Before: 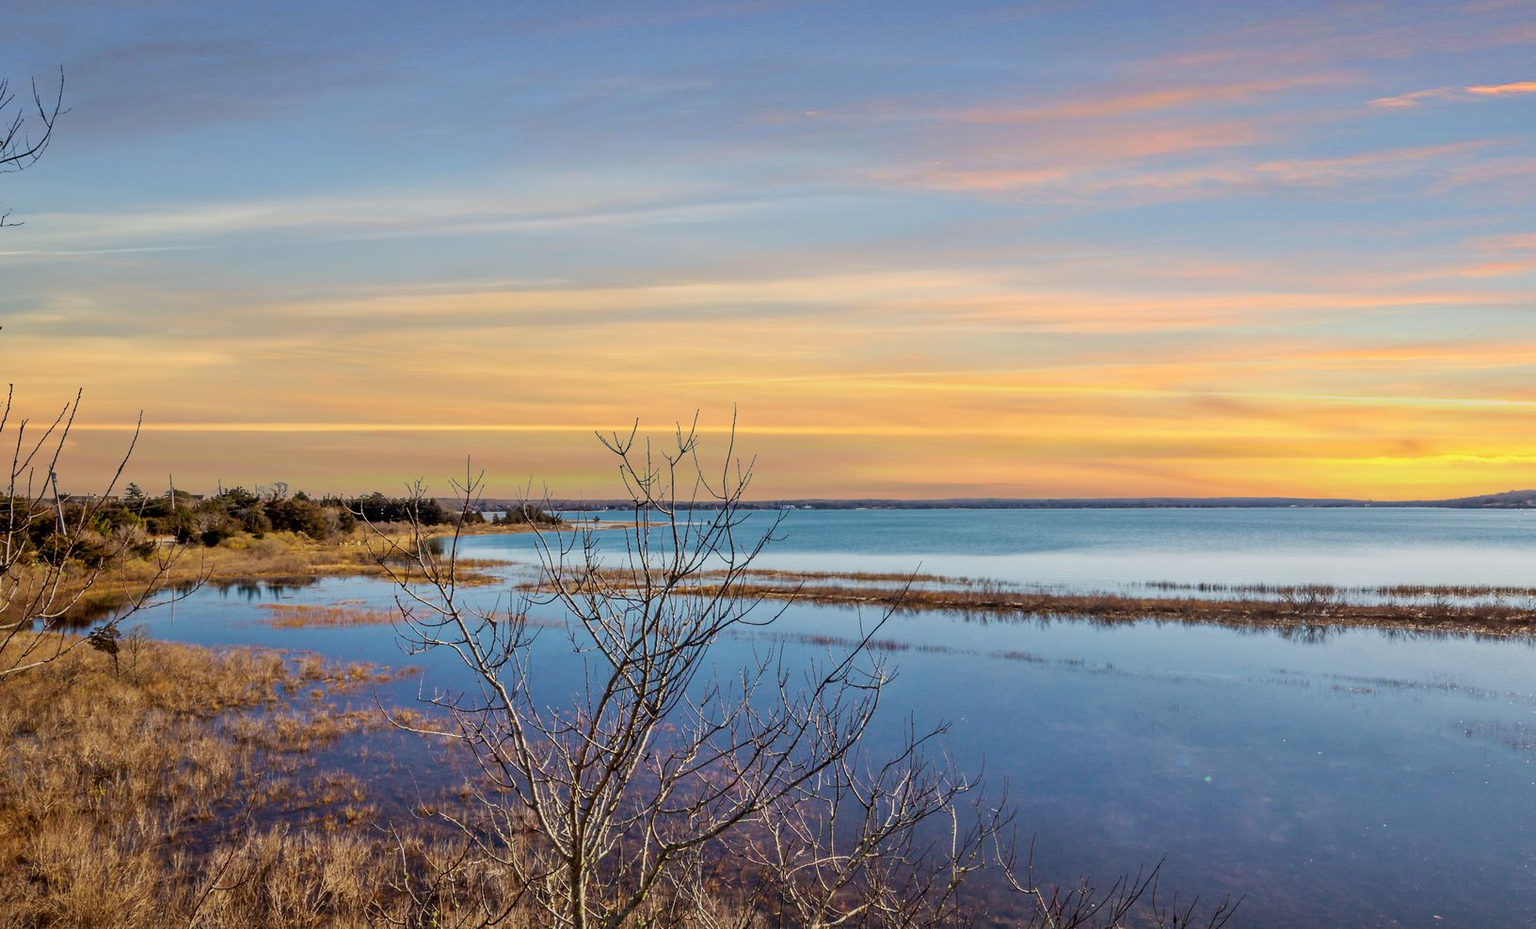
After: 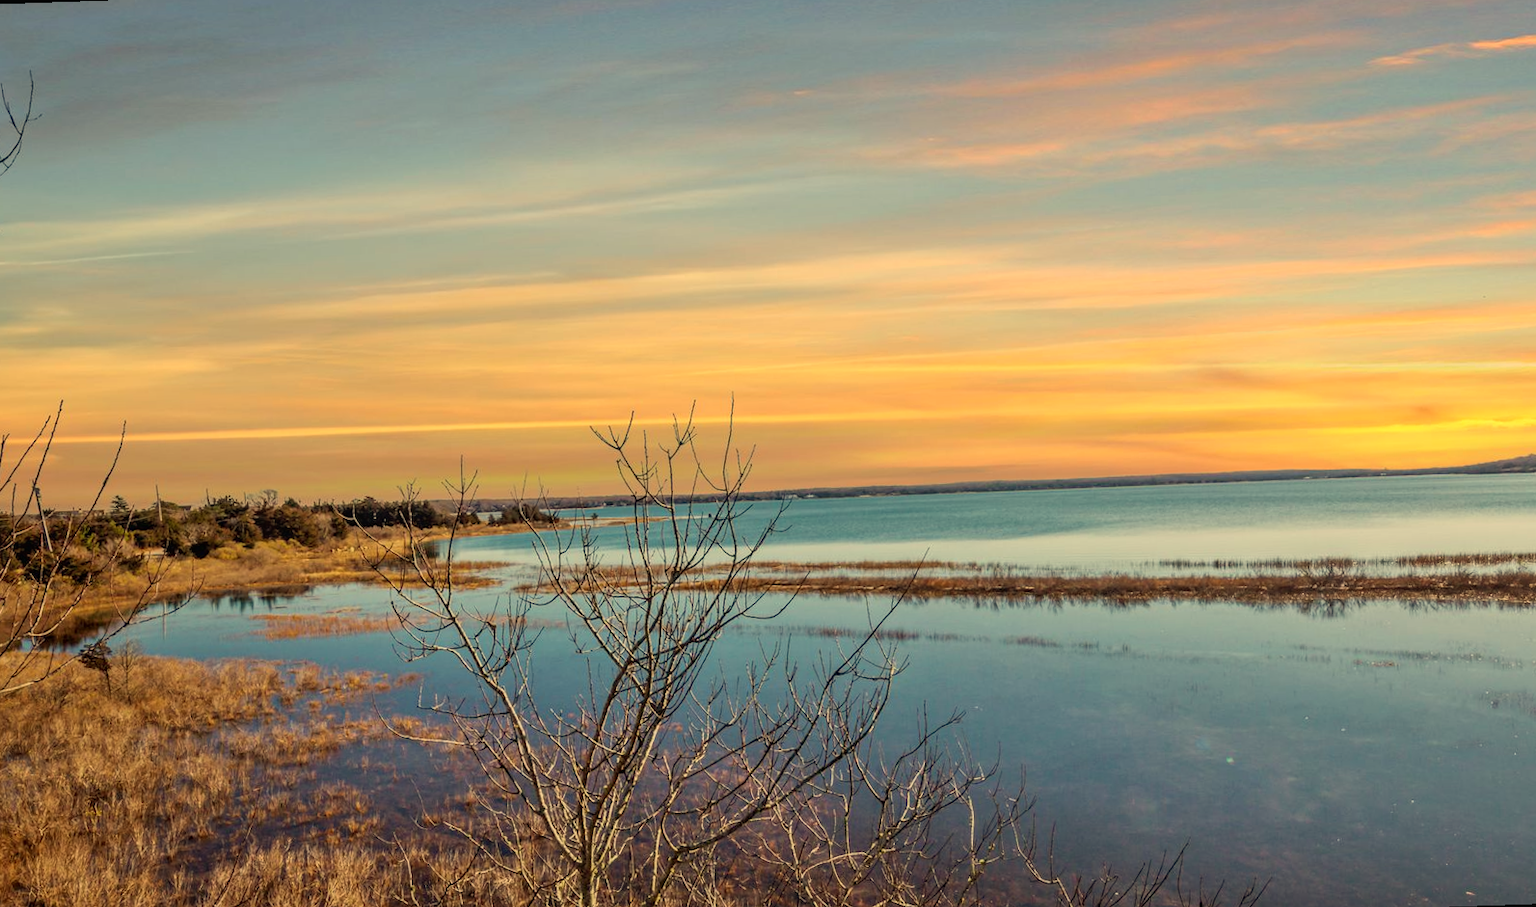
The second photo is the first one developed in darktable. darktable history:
white balance: red 1.08, blue 0.791
local contrast: detail 110%
rotate and perspective: rotation -2°, crop left 0.022, crop right 0.978, crop top 0.049, crop bottom 0.951
